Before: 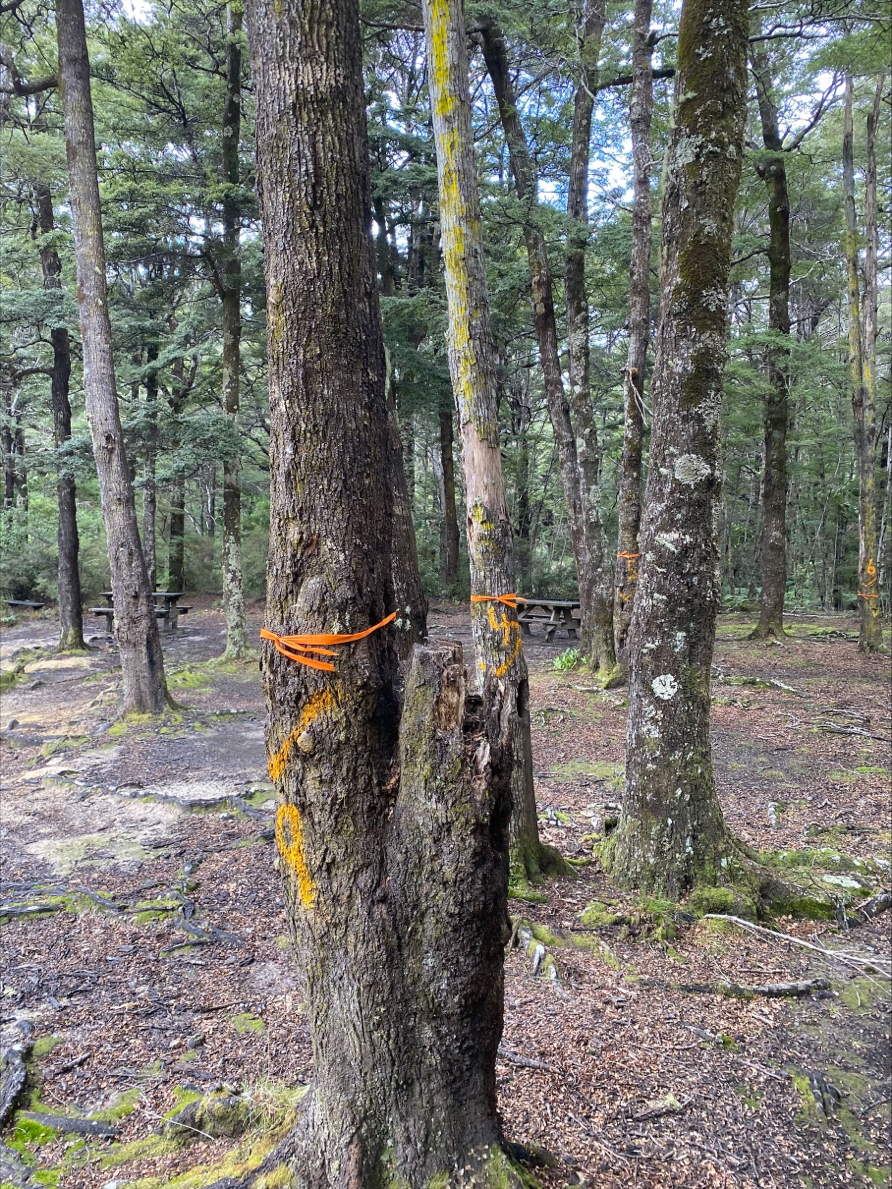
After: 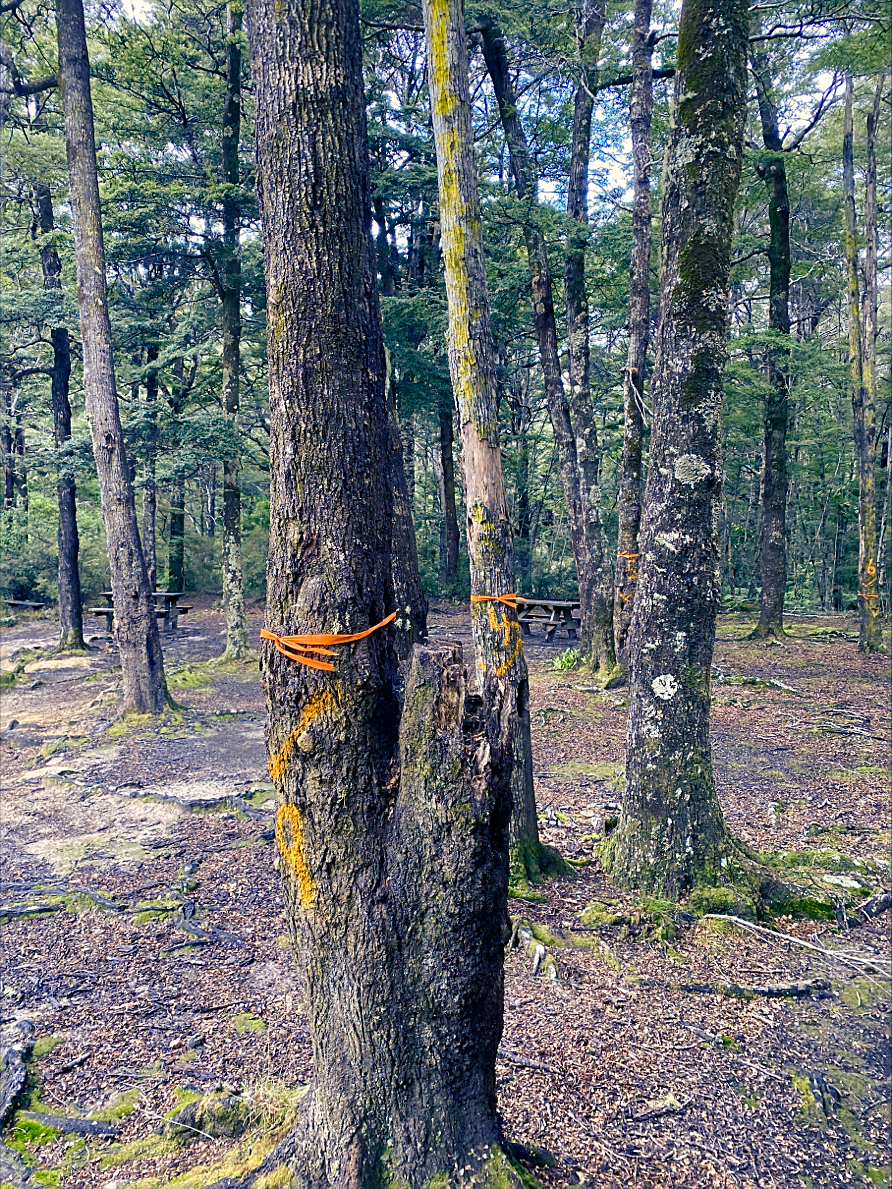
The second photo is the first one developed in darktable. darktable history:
color balance rgb: shadows lift › luminance -40.967%, shadows lift › chroma 14.056%, shadows lift › hue 259.92°, highlights gain › chroma 3.006%, highlights gain › hue 73.49°, perceptual saturation grading › global saturation 13.57%, perceptual saturation grading › highlights -30.87%, perceptual saturation grading › shadows 51.177%, global vibrance 20%
sharpen: on, module defaults
